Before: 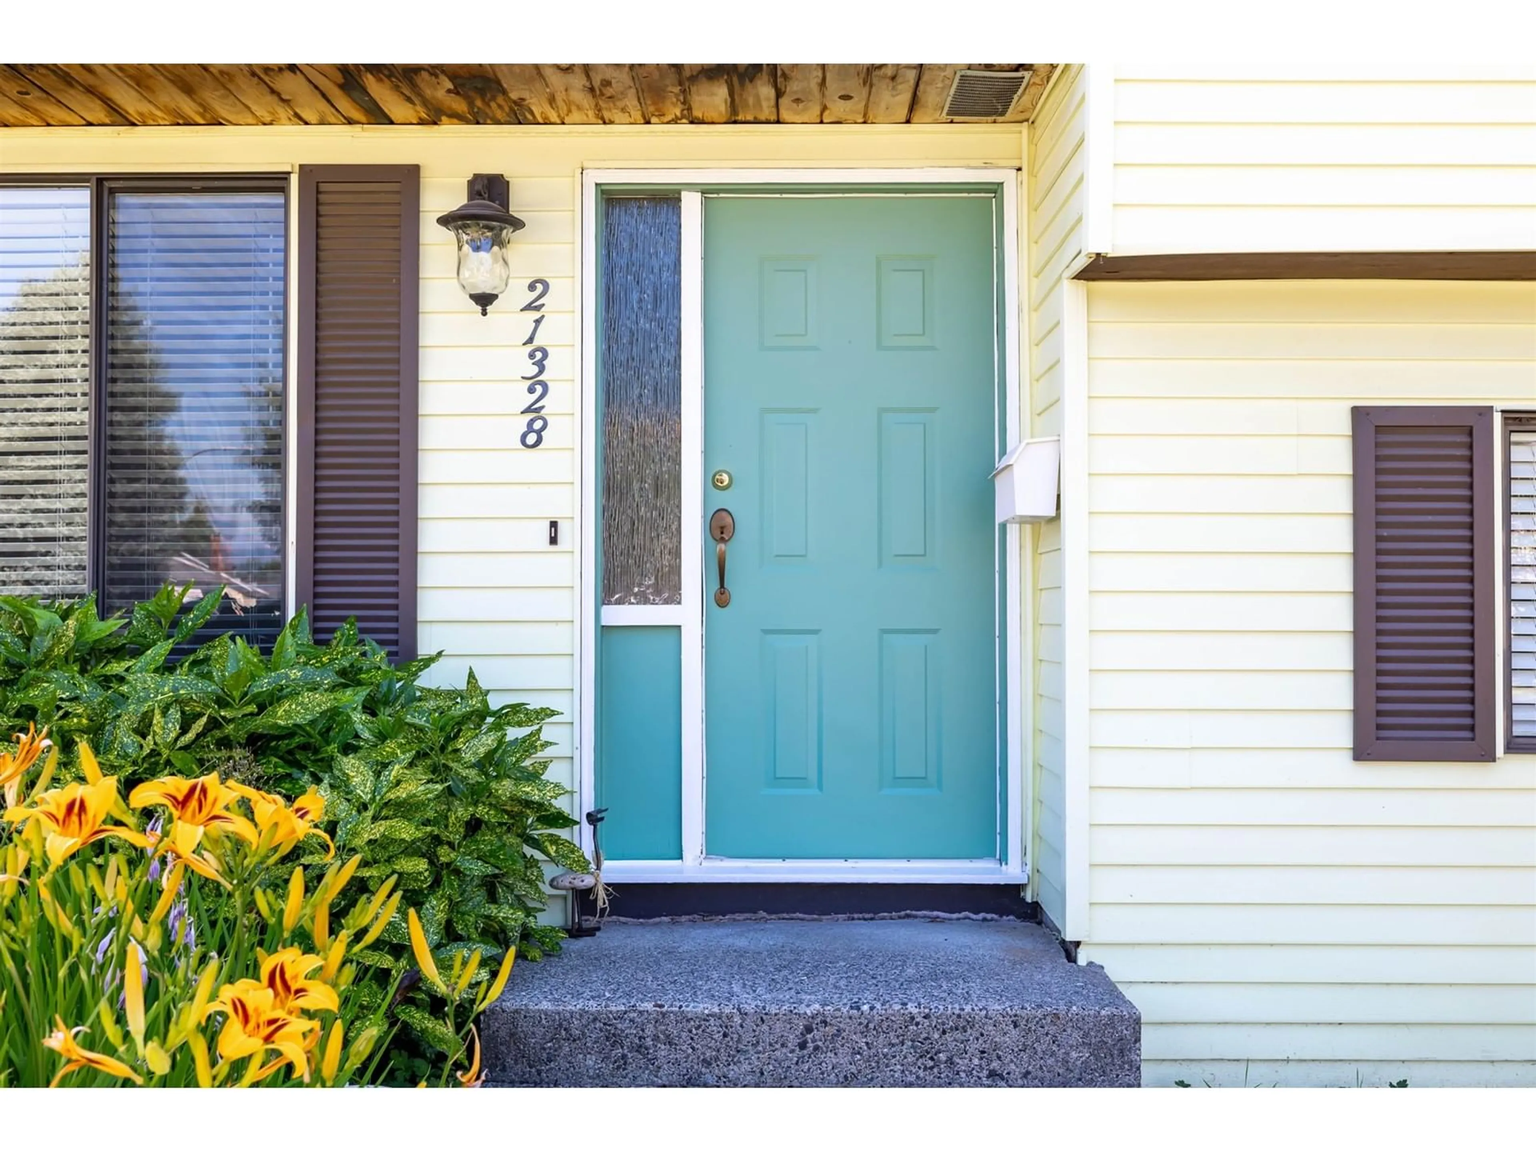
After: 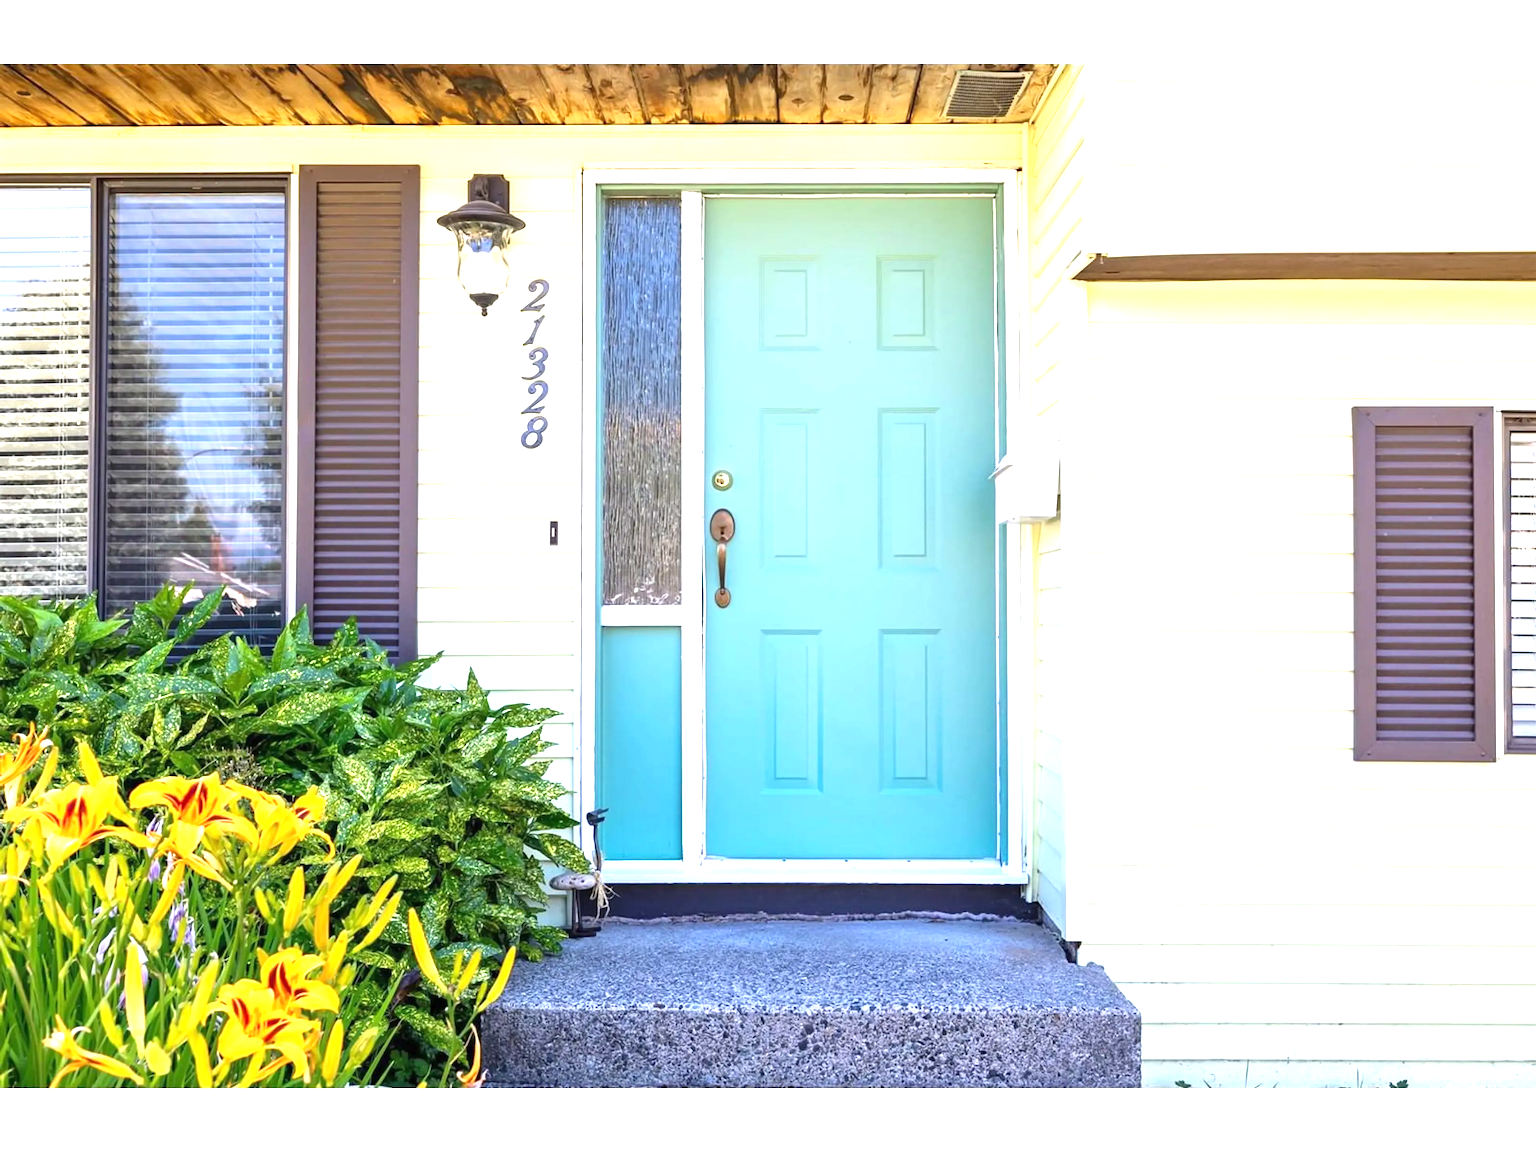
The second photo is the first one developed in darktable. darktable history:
exposure: black level correction 0, exposure 1.104 EV, compensate exposure bias true, compensate highlight preservation false
